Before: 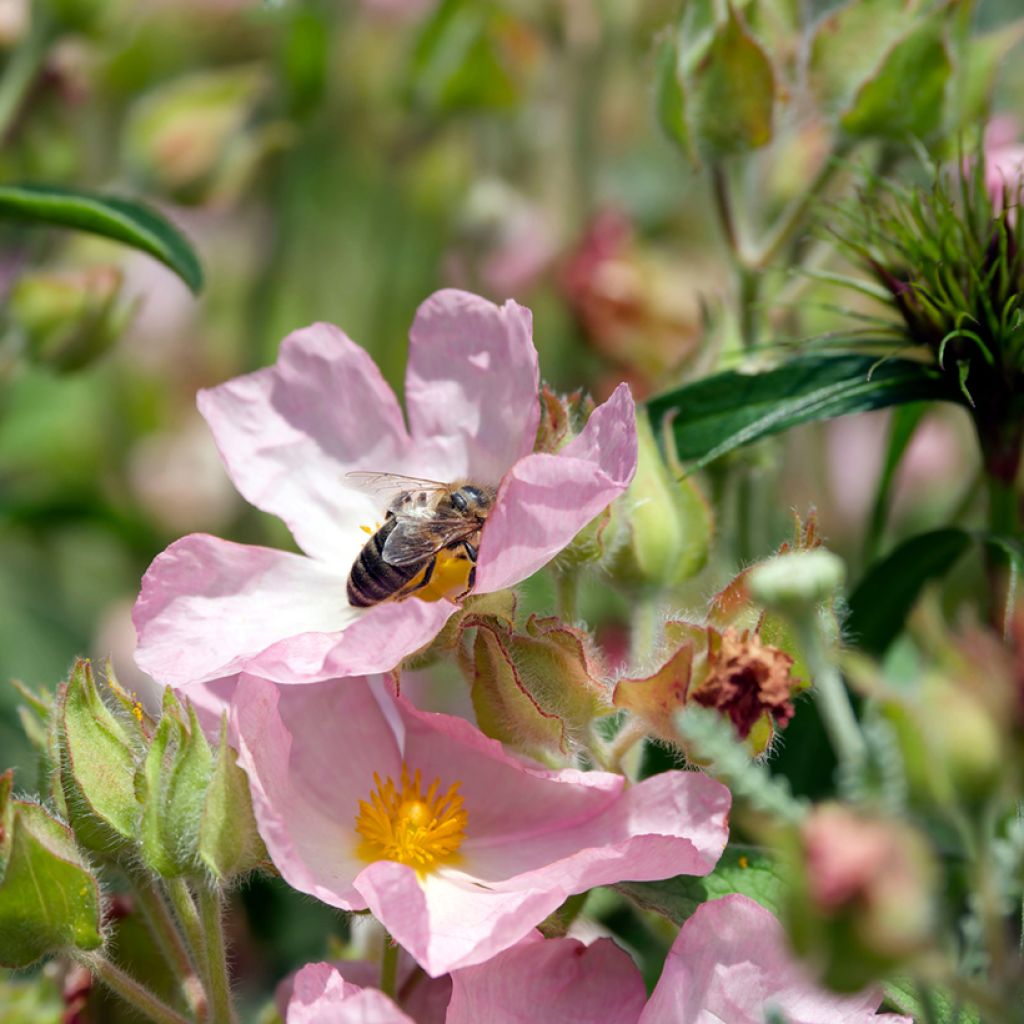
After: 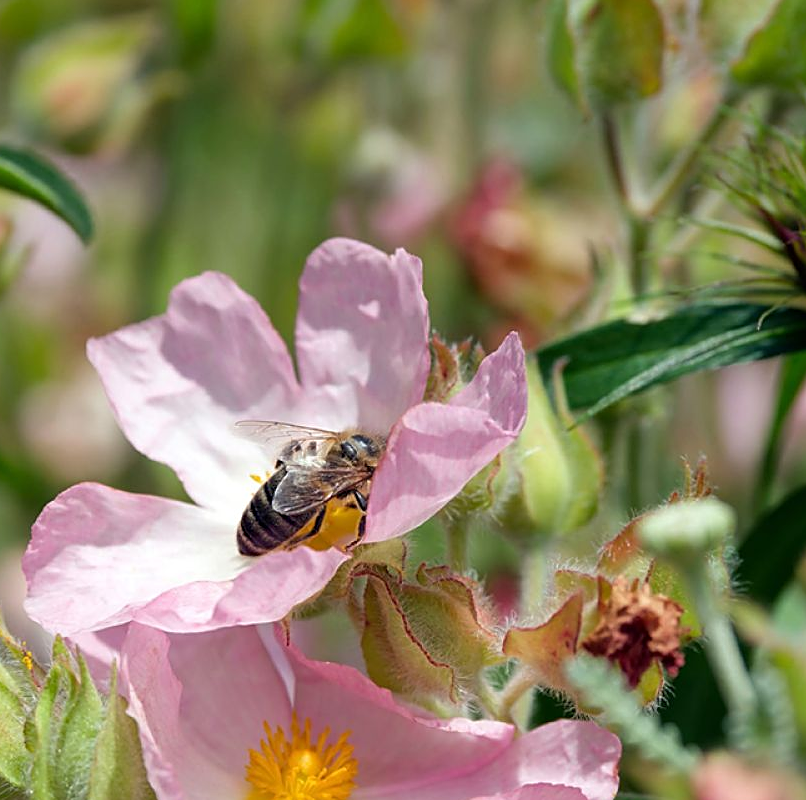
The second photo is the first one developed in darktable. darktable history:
crop and rotate: left 10.766%, top 5.02%, right 10.441%, bottom 16.796%
sharpen: on, module defaults
